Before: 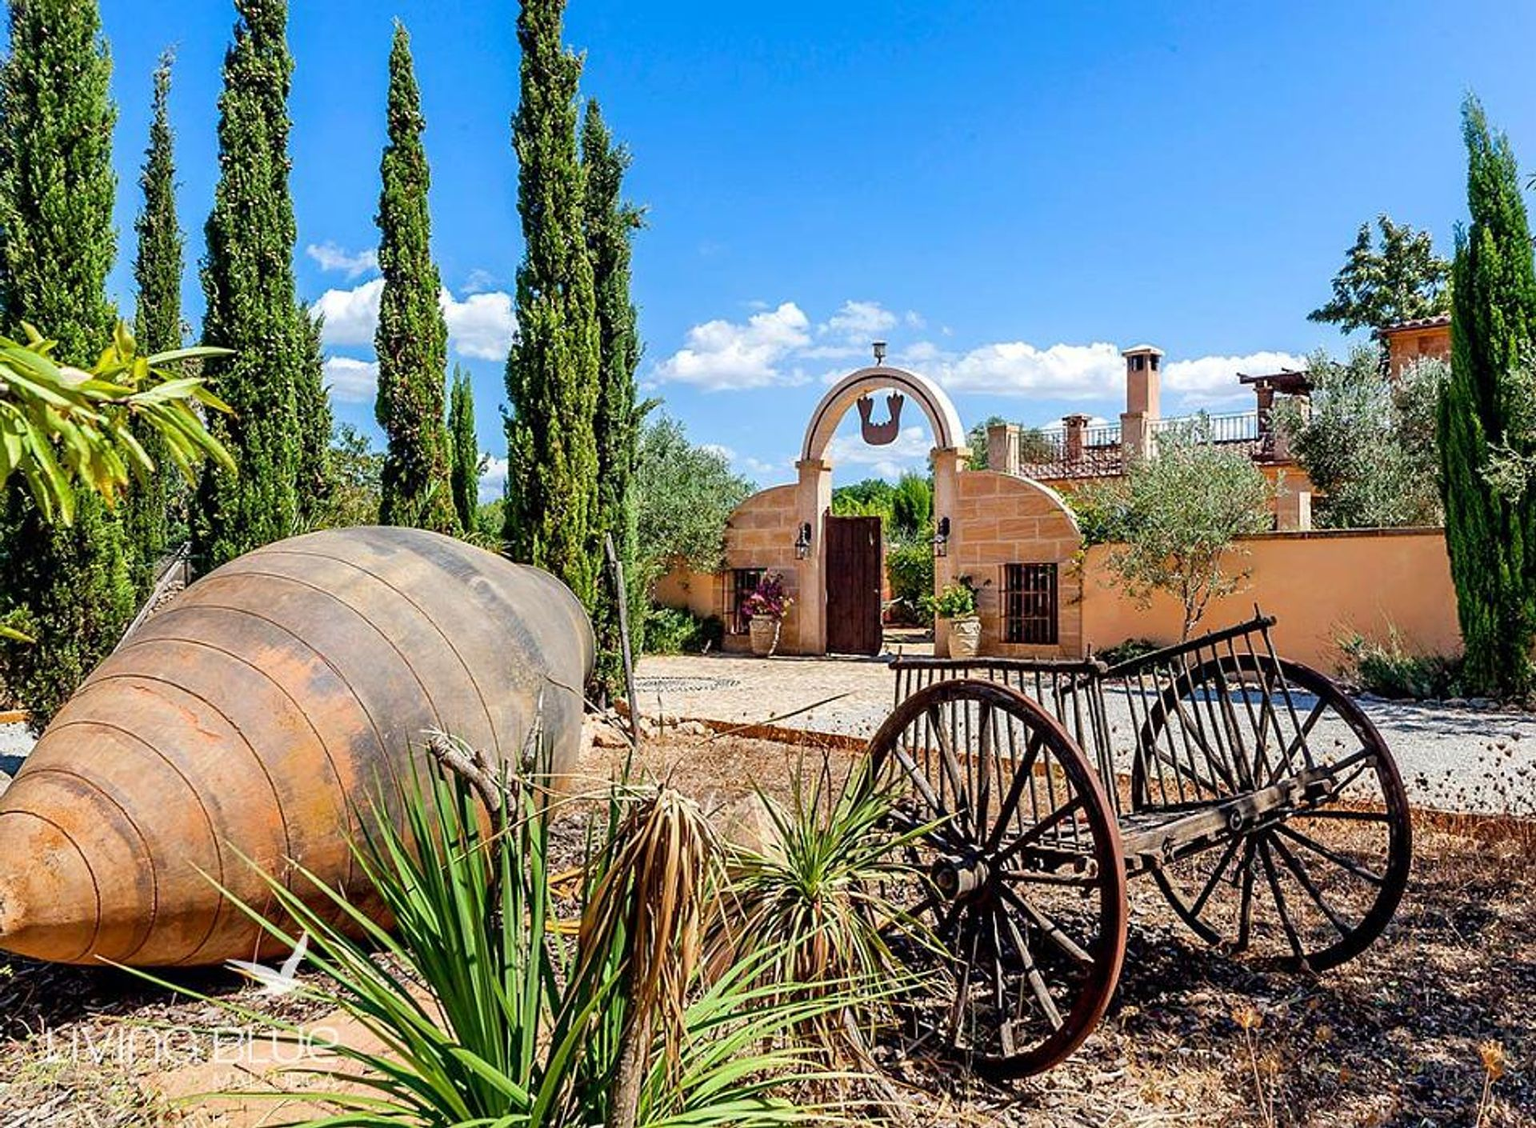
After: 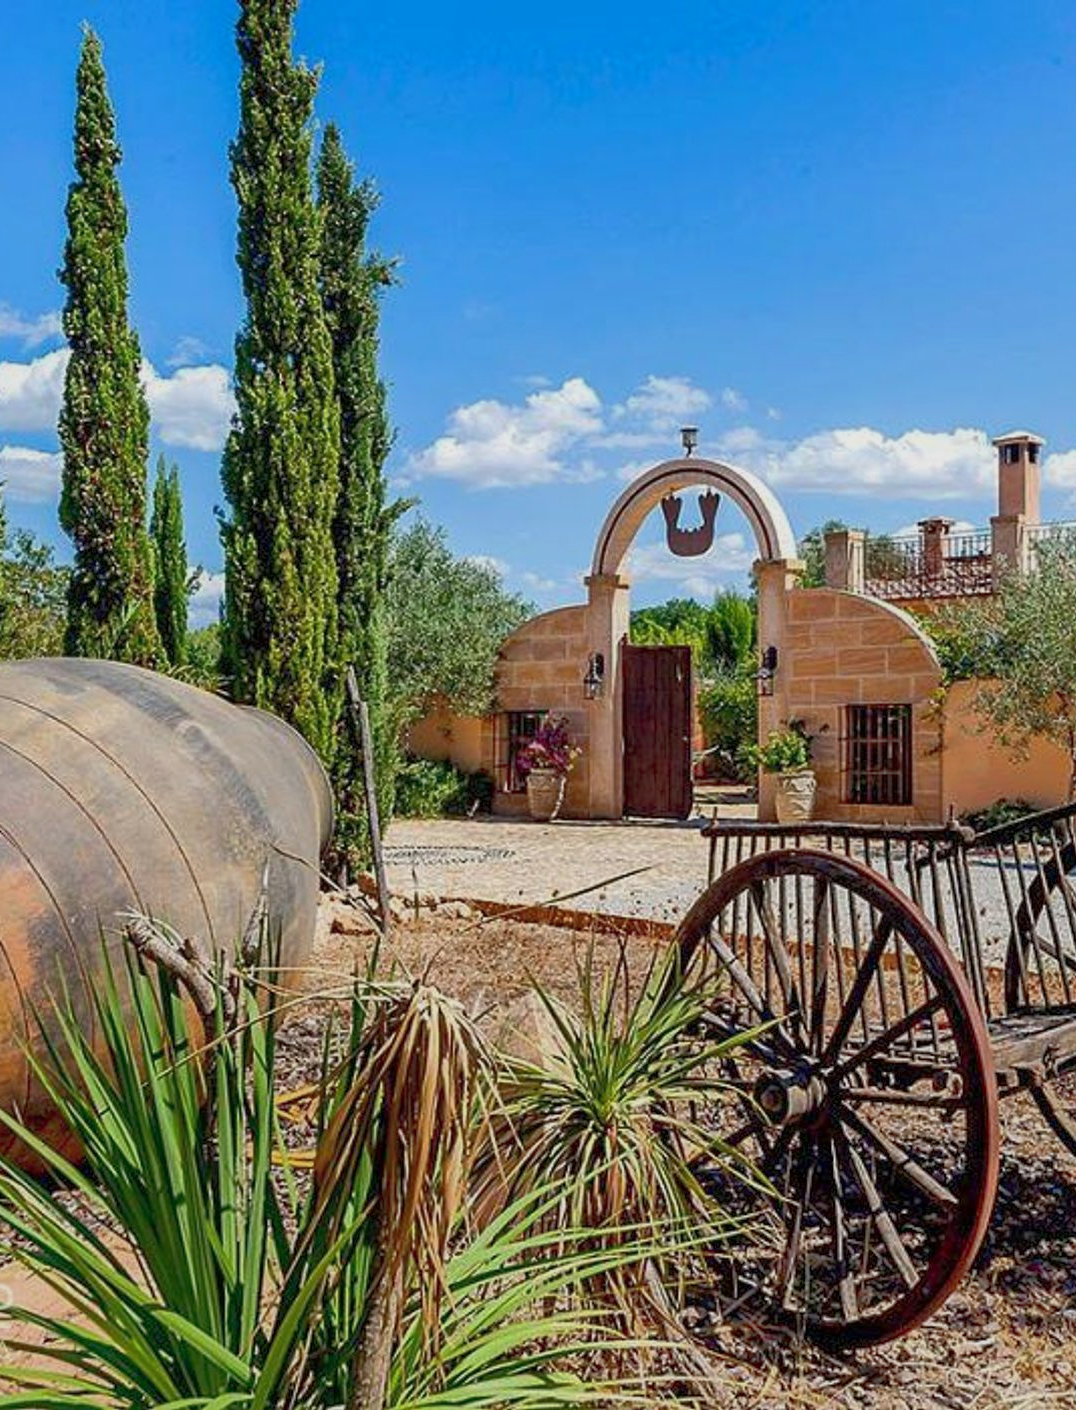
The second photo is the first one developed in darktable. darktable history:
crop: left 21.373%, right 22.541%
tone equalizer: -8 EV 0.289 EV, -7 EV 0.454 EV, -6 EV 0.456 EV, -5 EV 0.261 EV, -3 EV -0.272 EV, -2 EV -0.437 EV, -1 EV -0.407 EV, +0 EV -0.232 EV
shadows and highlights: on, module defaults
